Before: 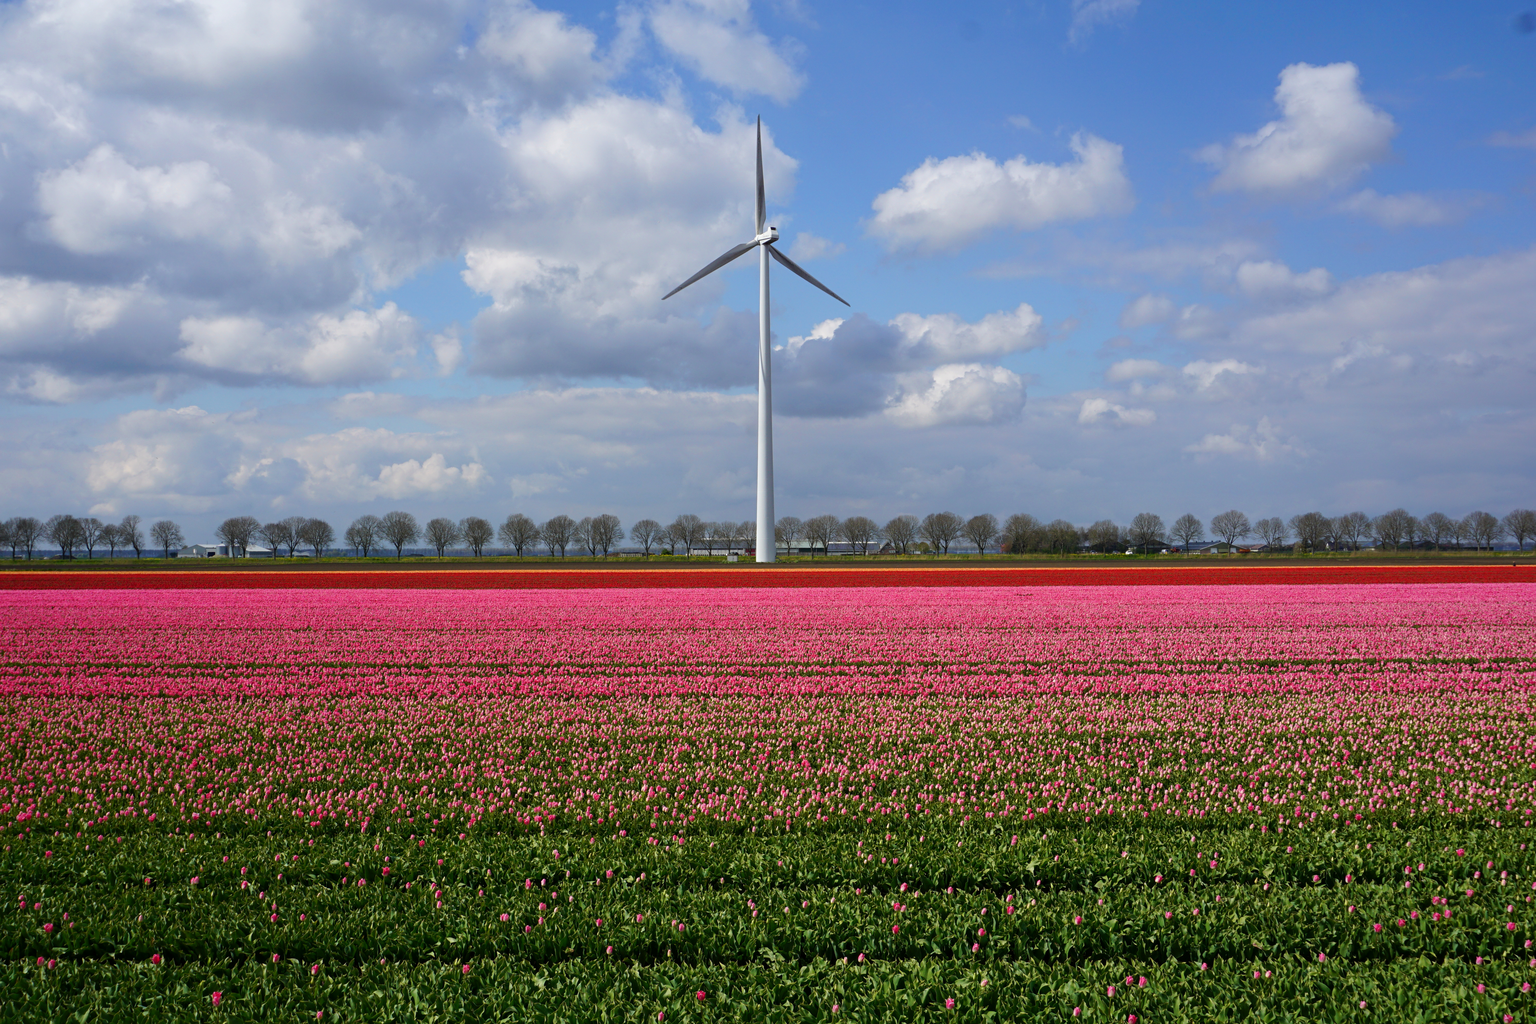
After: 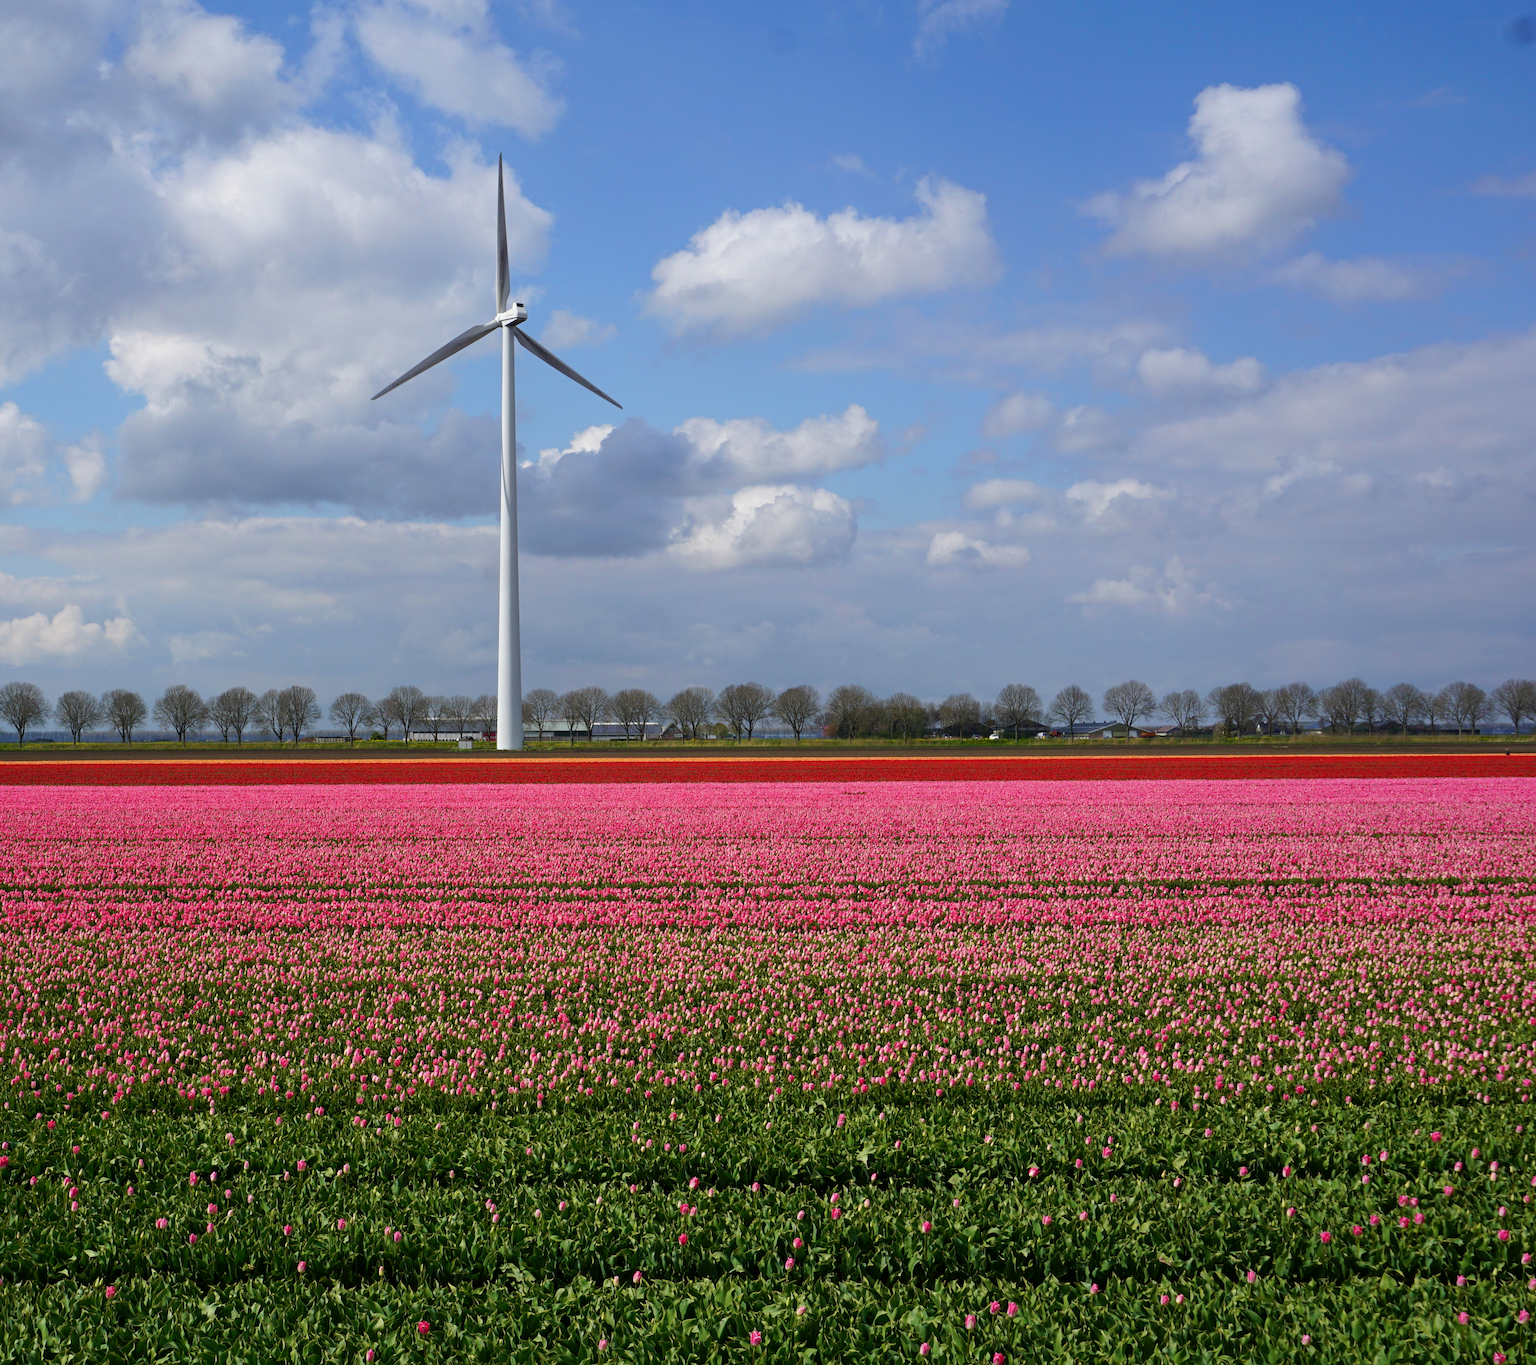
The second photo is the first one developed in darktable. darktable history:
crop and rotate: left 24.979%
